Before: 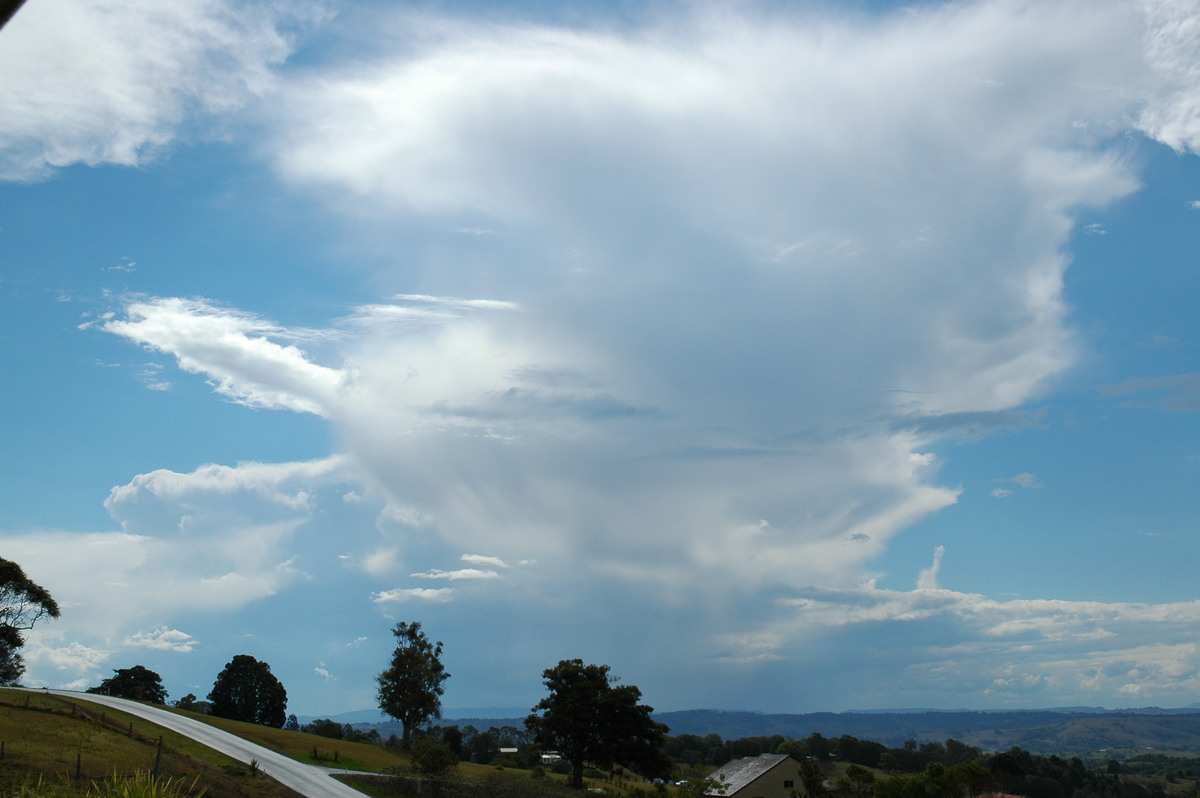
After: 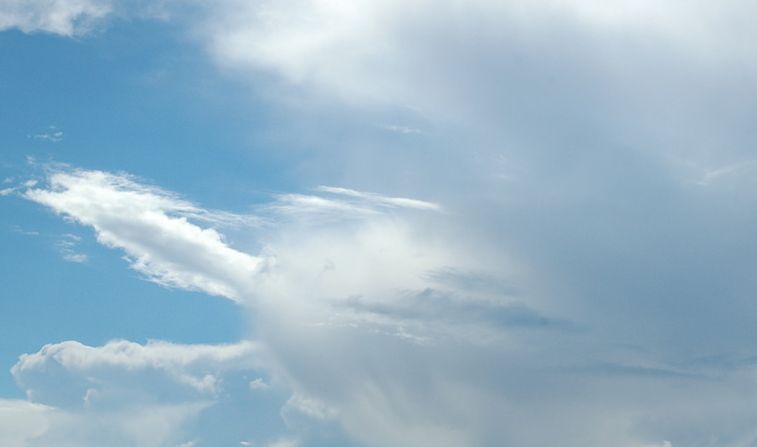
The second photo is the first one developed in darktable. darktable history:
crop and rotate: angle -4.74°, left 2.023%, top 6.964%, right 27.229%, bottom 30.129%
